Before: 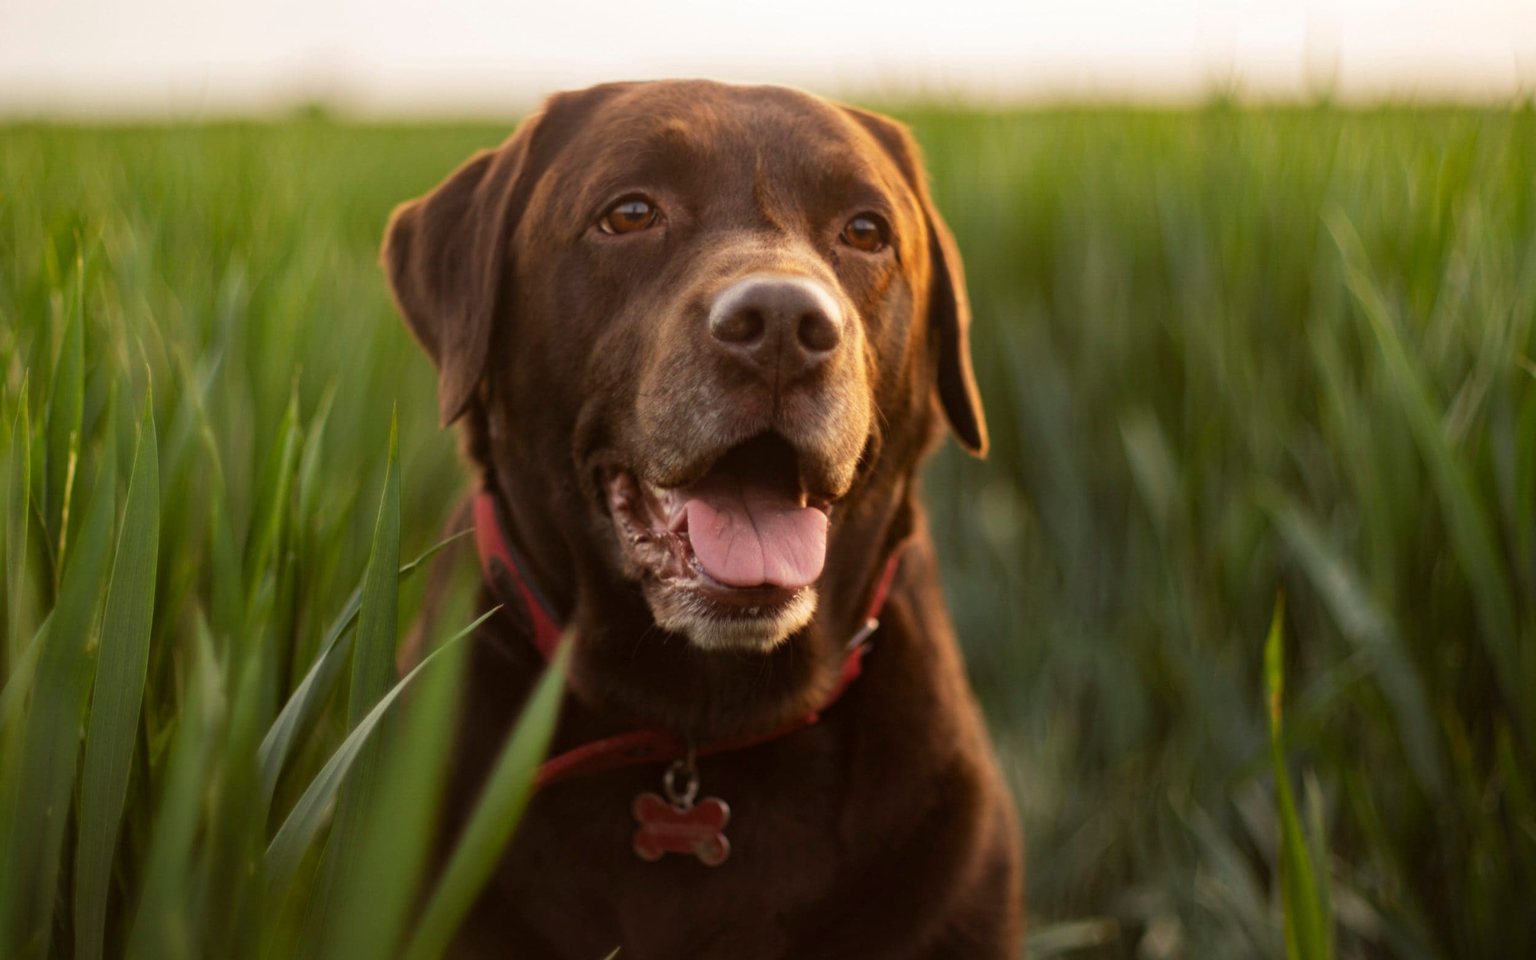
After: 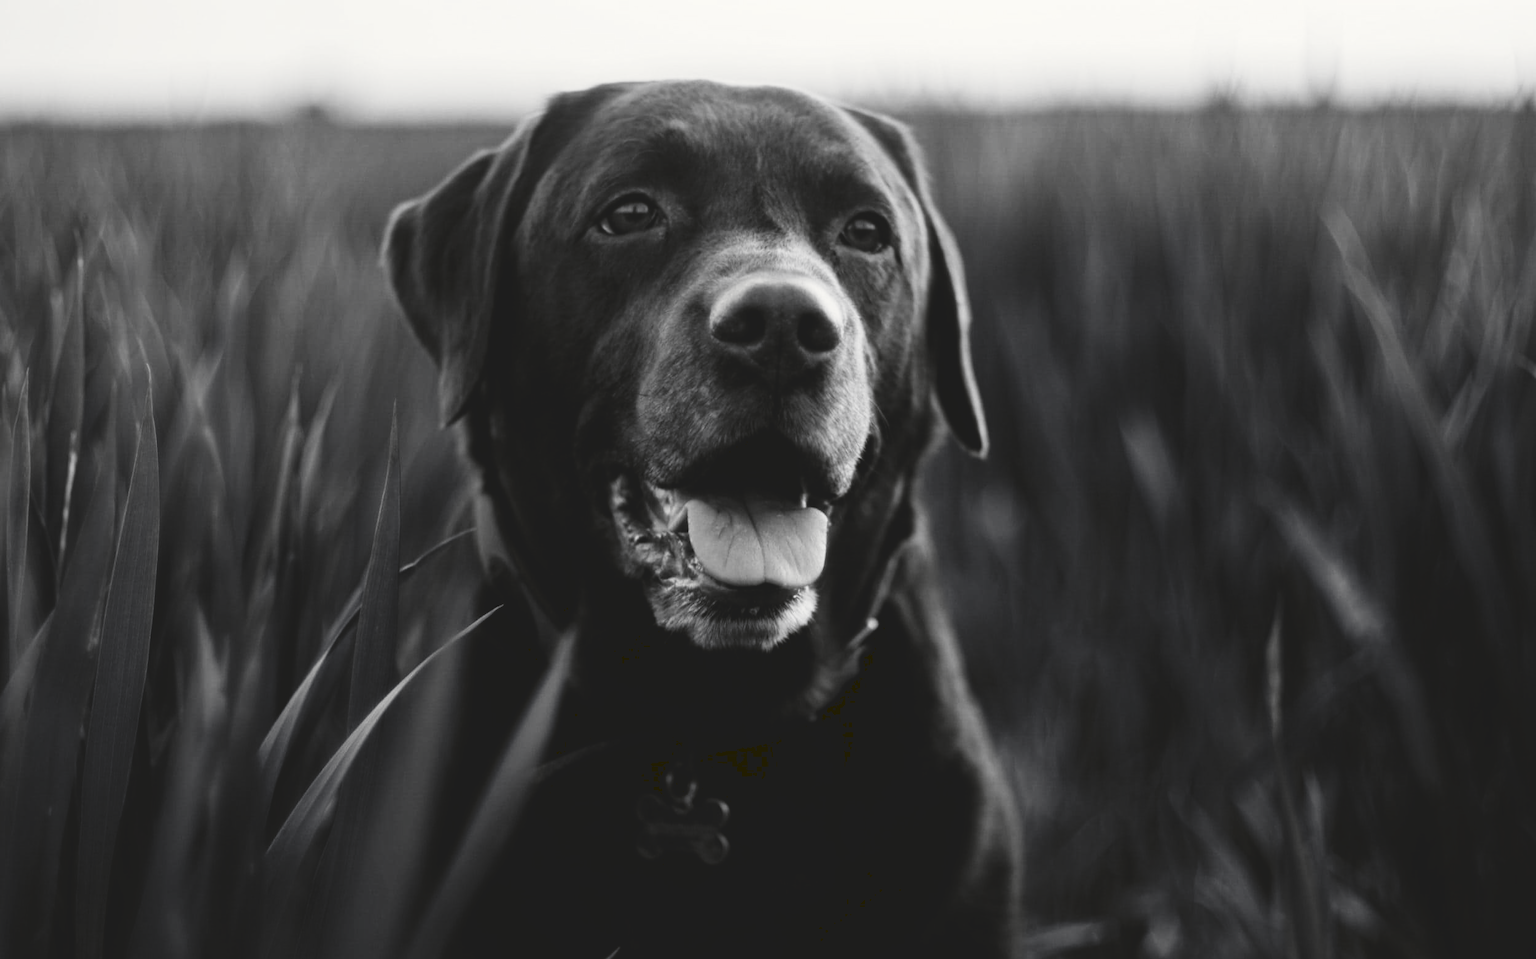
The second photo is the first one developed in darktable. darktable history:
tone curve: curves: ch0 [(0, 0) (0.003, 0.103) (0.011, 0.103) (0.025, 0.105) (0.044, 0.108) (0.069, 0.108) (0.1, 0.111) (0.136, 0.121) (0.177, 0.145) (0.224, 0.174) (0.277, 0.223) (0.335, 0.289) (0.399, 0.374) (0.468, 0.47) (0.543, 0.579) (0.623, 0.687) (0.709, 0.787) (0.801, 0.879) (0.898, 0.942) (1, 1)], preserve colors none
color look up table: target L [91.64, 90.24, 85.98, 81.69, 74.42, 56.83, 55.54, 56.83, 46.97, 43.46, 37.41, 15.16, 13.71, 9.263, 201, 80.6, 75.15, 71.22, 58.12, 62.97, 54.5, 46.16, 20.79, 26.65, 19.4, 0.488, 95.84, 80.24, 72.58, 68.49, 78.43, 78.43, 49.37, 49.1, 74.05, 35.44, 25.76, 34.45, 15.16, 0.518, 95.84, 80.97, 78.07, 74.05, 68.49, 50.96, 50.17, 47.24, 24.42], target a [-0.1, -0.003, -0.002, -0.001, 0, 0.001 ×6, -0.13, 0, -0.764, 0, 0, 0, 0.001 ×5, -0.126, 0, 0, 0, -0.29, 0, 0, 0.001, 0, 0, 0.001, 0.001, 0, 0.001, 0, 0, -0.13, 0, -0.29, 0, -0.002, 0, 0.001 ×4, 0], target b [1.237, 0.024, 0.024, 0.002, 0.002, -0.005 ×5, -0.004, 1.659, -0.001, 10.25, -0.001, 0.002, 0.002, -0.005 ×5, 1.59, -0.002, -0.001, 0, 3.633, 0.002, 0.002, -0.005, 0.002, 0.002, -0.005, -0.005, 0.002, -0.005, -0.002, -0.001, 1.659, 0, 3.633, 0.002, 0.023, 0.002, -0.005 ×4, 0.005], num patches 49
